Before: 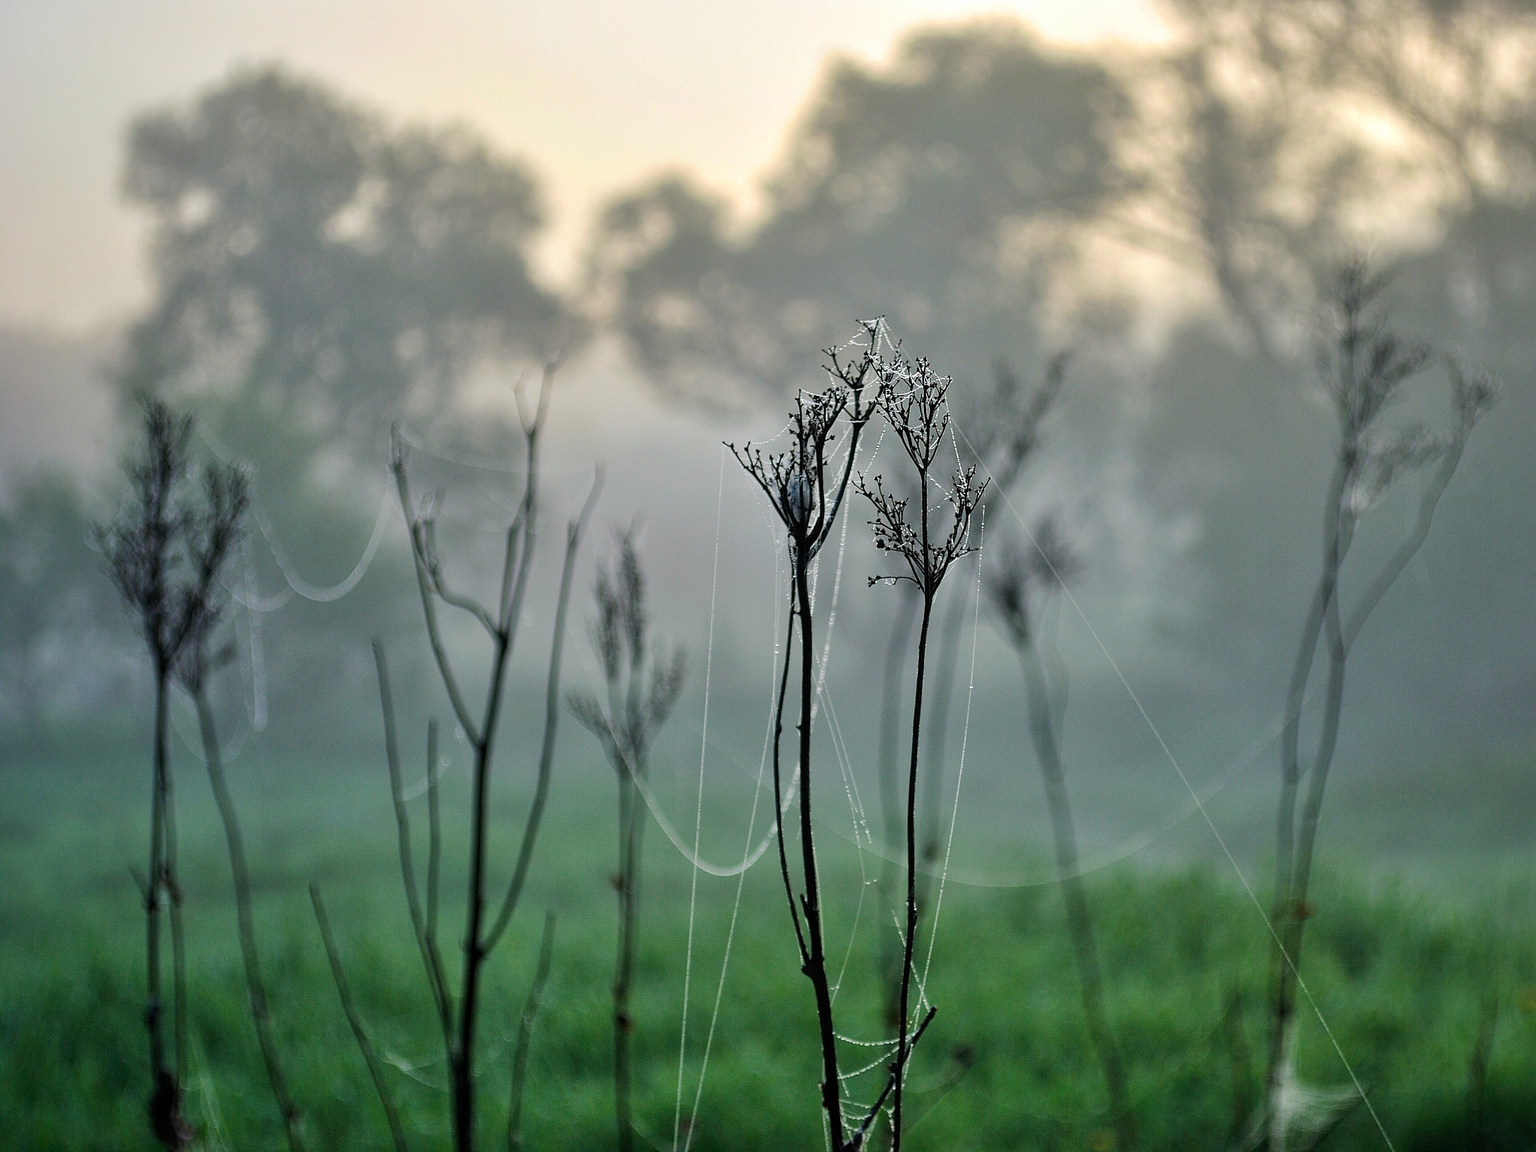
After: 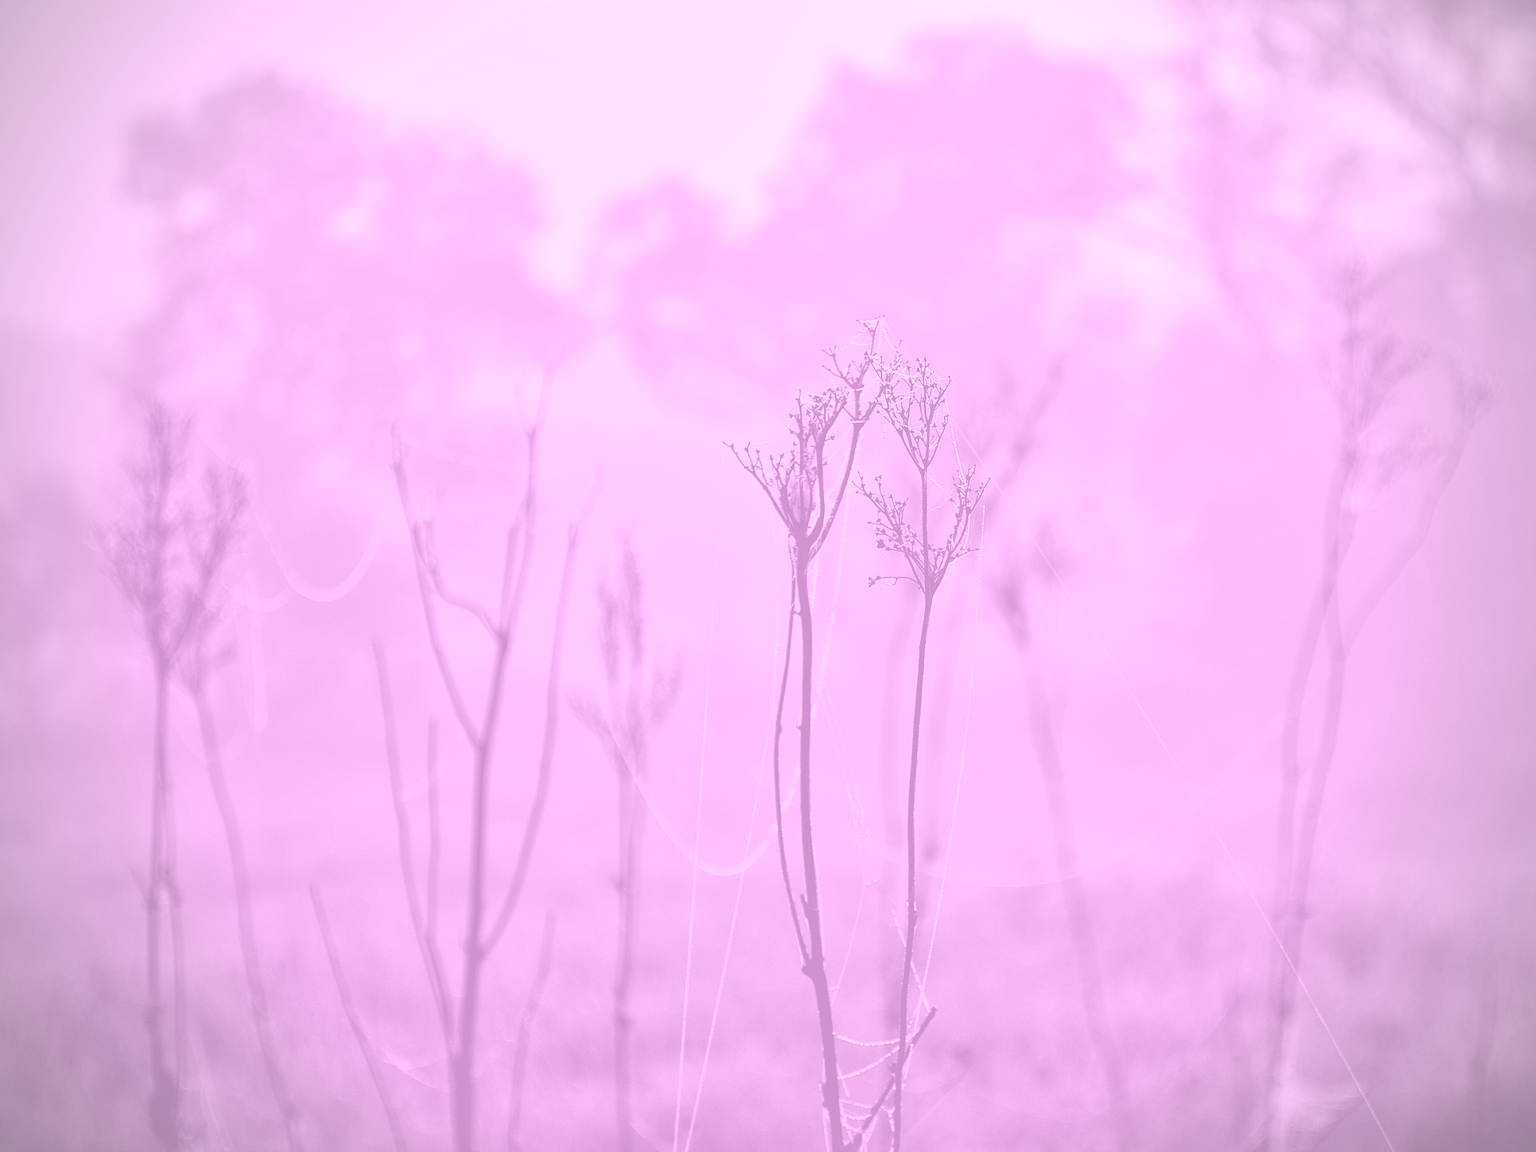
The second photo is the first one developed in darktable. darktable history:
vignetting: unbound false
colorize: hue 331.2°, saturation 75%, source mix 30.28%, lightness 70.52%, version 1
local contrast: mode bilateral grid, contrast 20, coarseness 50, detail 120%, midtone range 0.2
